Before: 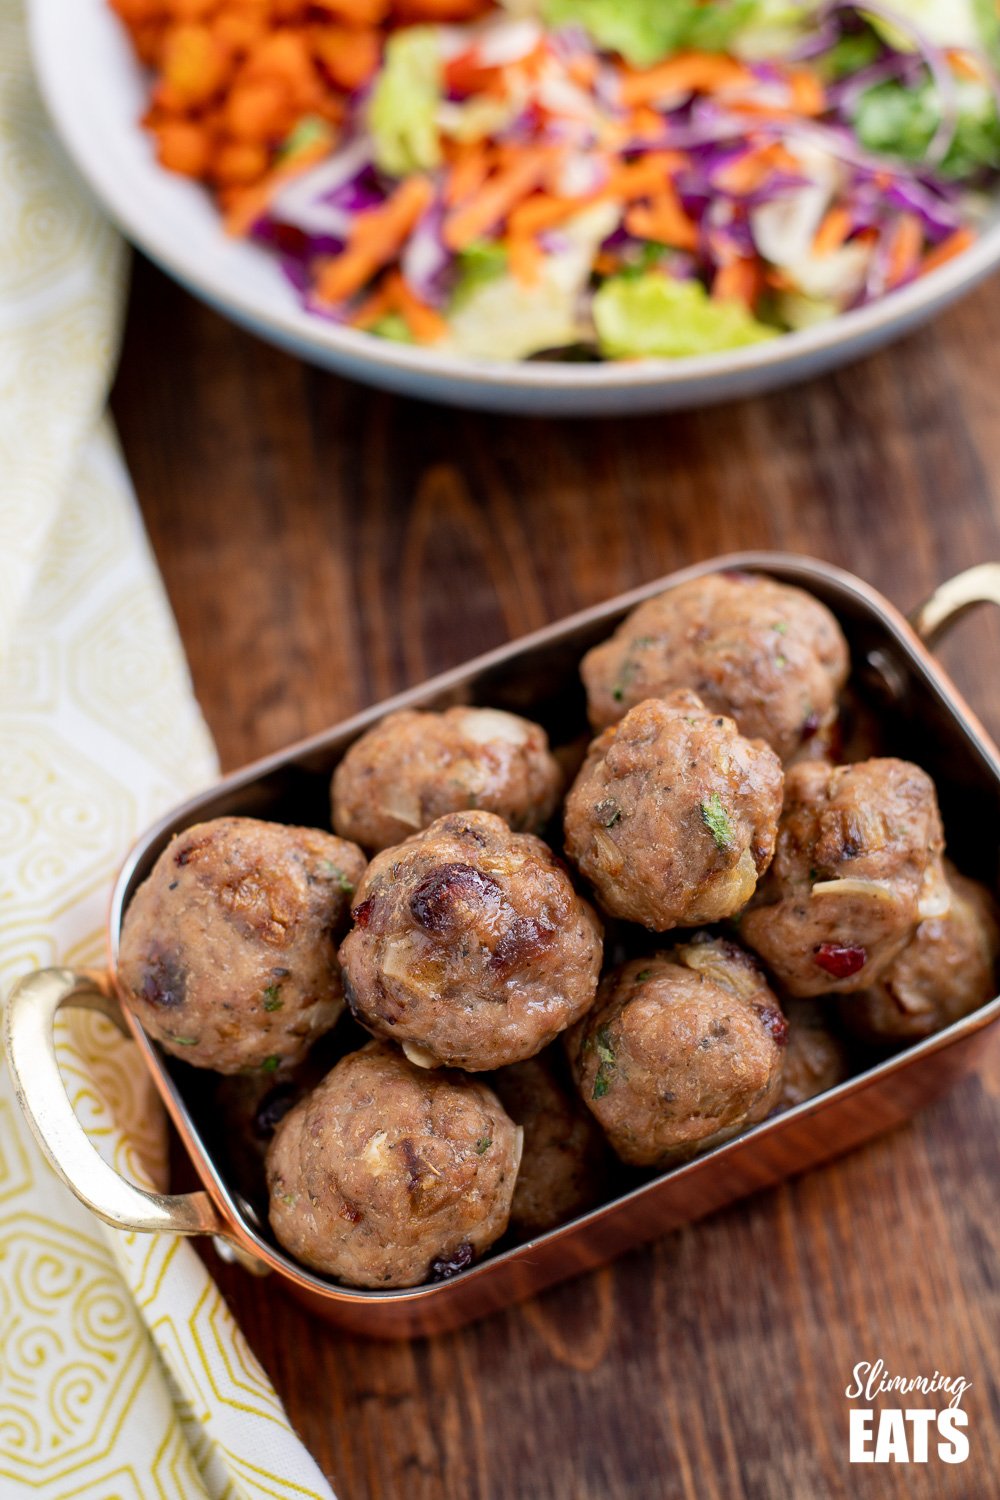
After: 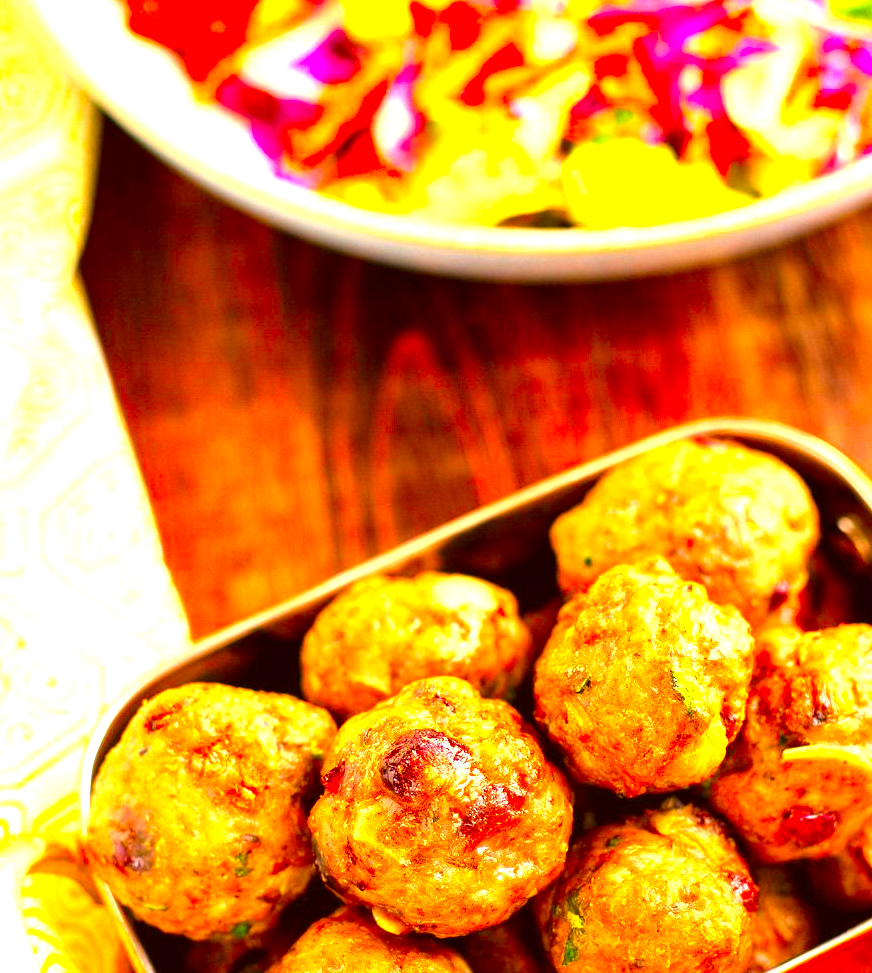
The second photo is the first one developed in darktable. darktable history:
crop: left 3.078%, top 8.97%, right 9.67%, bottom 26.151%
exposure: black level correction 0, exposure 1.946 EV, compensate exposure bias true, compensate highlight preservation false
color correction: highlights a* 10.69, highlights b* 29.84, shadows a* 2.76, shadows b* 16.85, saturation 1.75
